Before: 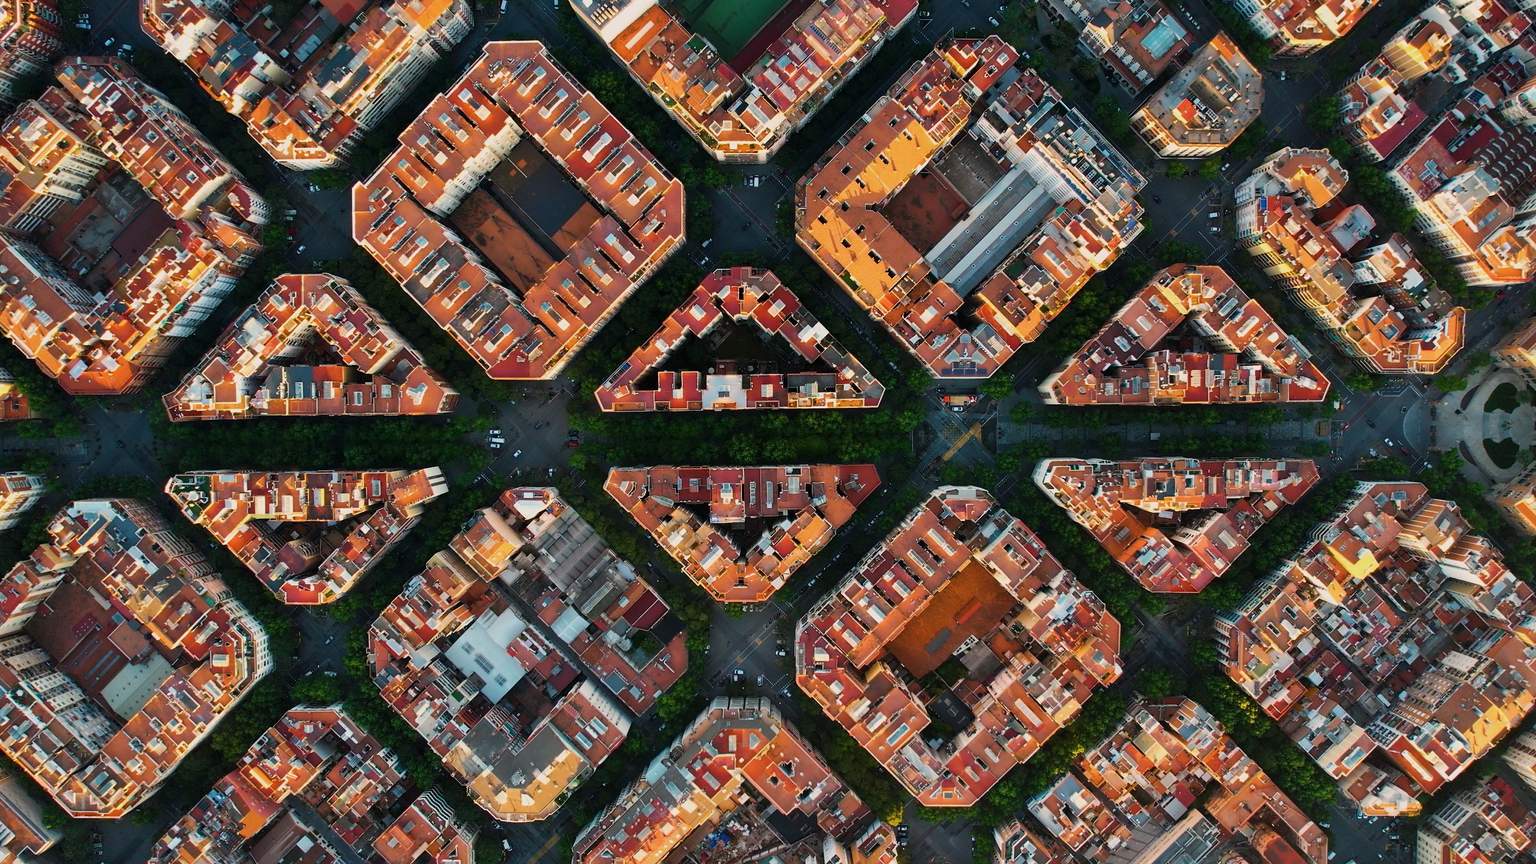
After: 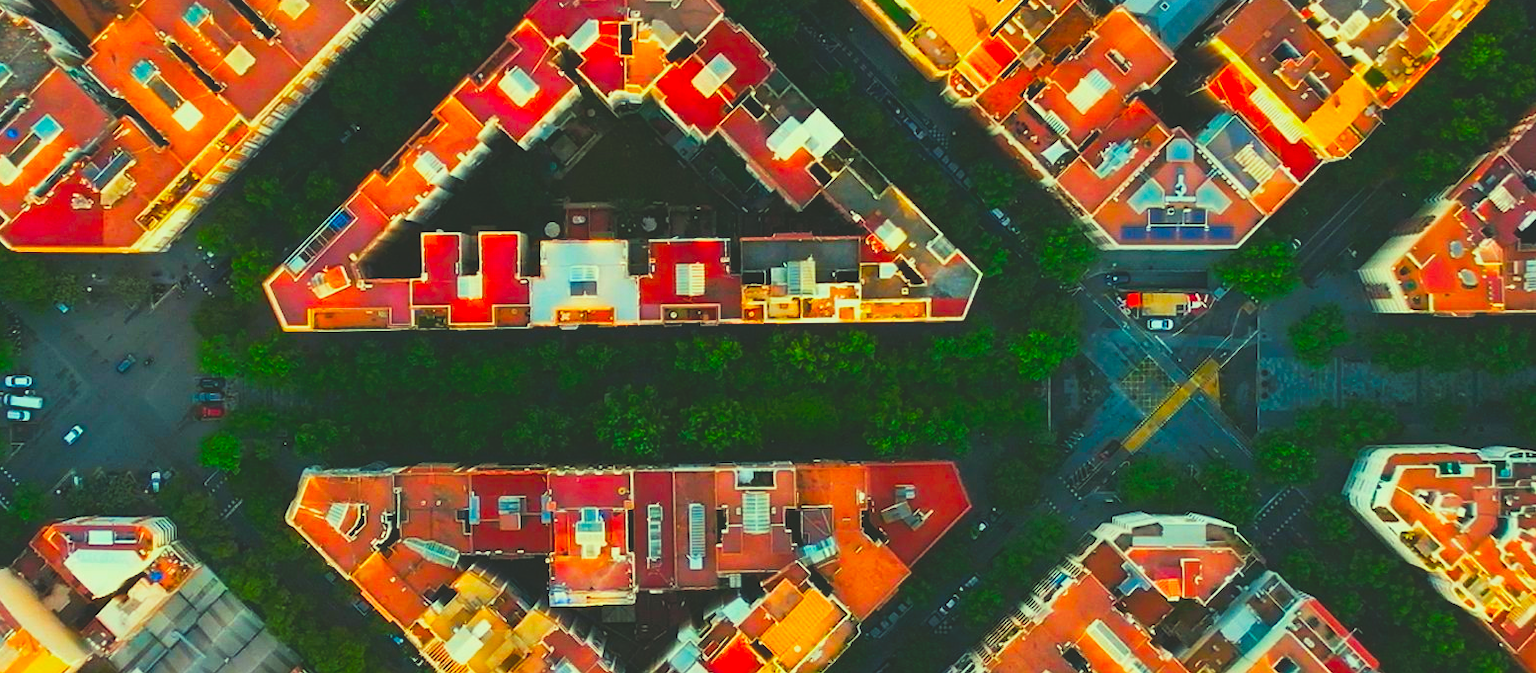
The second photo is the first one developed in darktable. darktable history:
color correction: highlights a* -11.01, highlights b* 9.96, saturation 1.71
crop: left 31.753%, top 32.155%, right 27.744%, bottom 36.262%
contrast brightness saturation: contrast -0.106
tone curve: curves: ch0 [(0, 0) (0.003, 0.156) (0.011, 0.156) (0.025, 0.161) (0.044, 0.164) (0.069, 0.178) (0.1, 0.201) (0.136, 0.229) (0.177, 0.263) (0.224, 0.301) (0.277, 0.355) (0.335, 0.415) (0.399, 0.48) (0.468, 0.561) (0.543, 0.647) (0.623, 0.735) (0.709, 0.819) (0.801, 0.893) (0.898, 0.953) (1, 1)], preserve colors none
